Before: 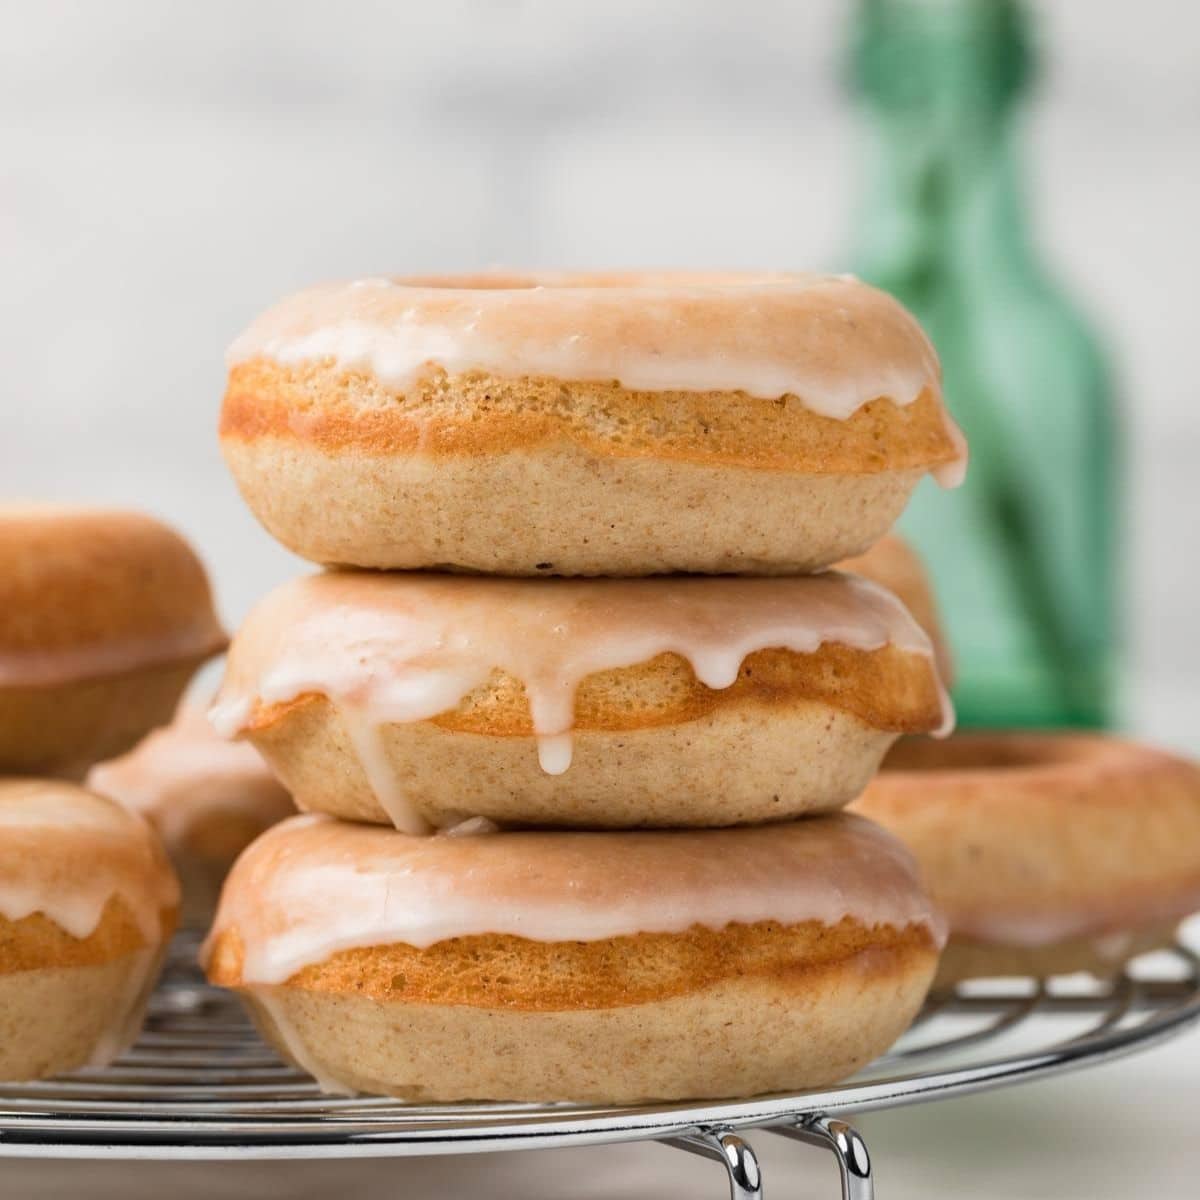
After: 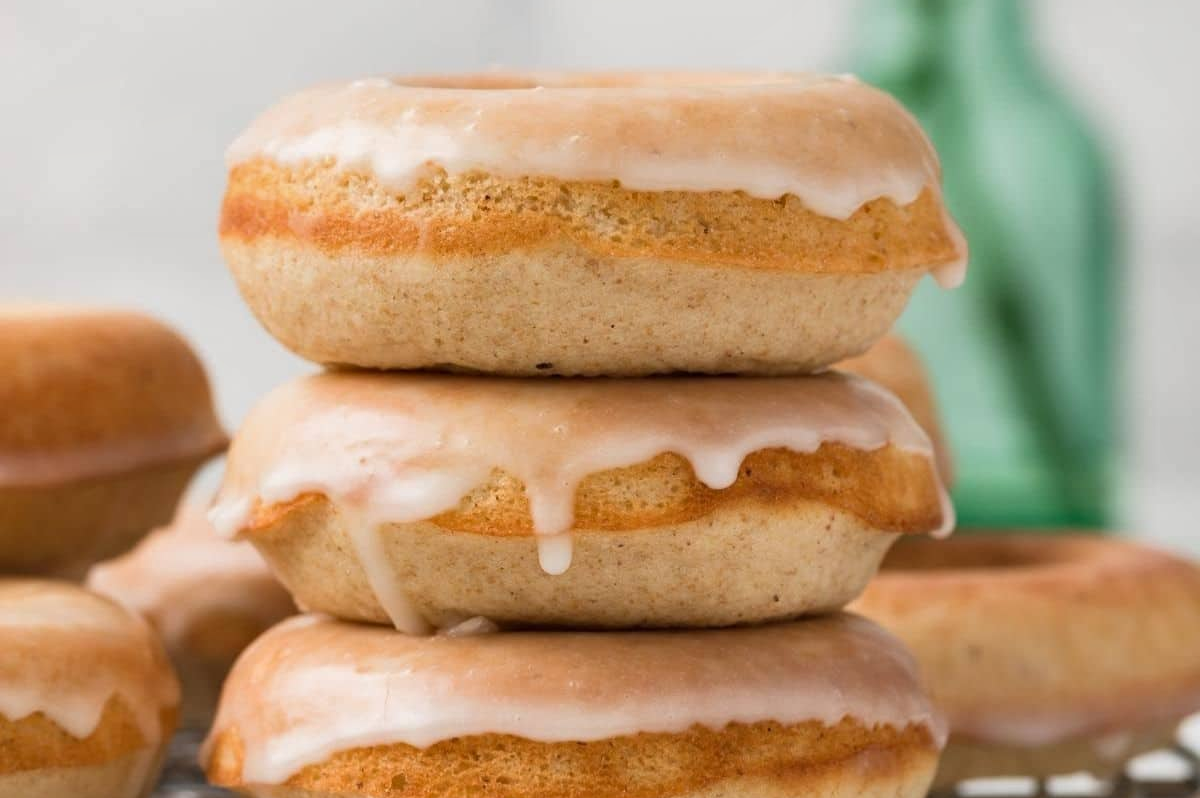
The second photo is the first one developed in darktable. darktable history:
crop: top 16.727%, bottom 16.727%
shadows and highlights: shadows 29.61, highlights -30.47, low approximation 0.01, soften with gaussian
